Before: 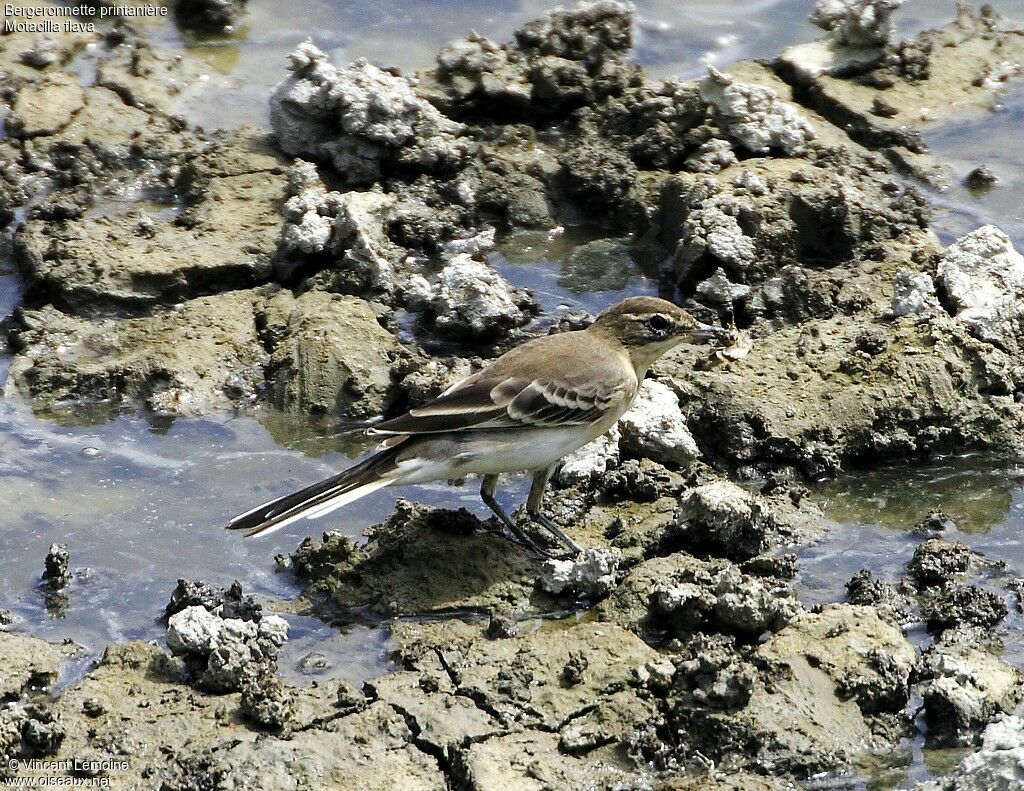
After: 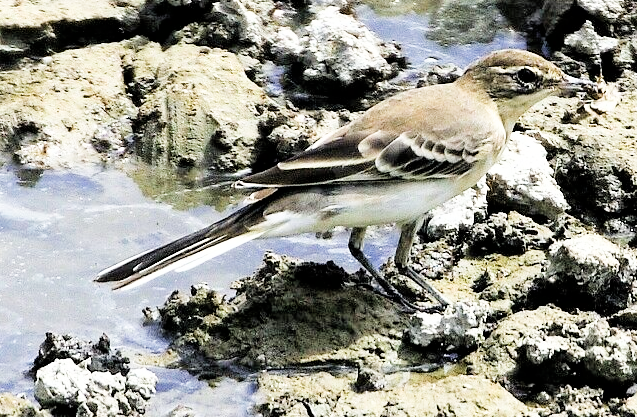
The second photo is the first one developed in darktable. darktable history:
exposure: black level correction 0, exposure 1.463 EV, compensate exposure bias true, compensate highlight preservation false
filmic rgb: black relative exposure -5.1 EV, white relative exposure 3.96 EV, hardness 2.88, contrast 1.189, highlights saturation mix -31.24%
crop: left 12.987%, top 31.344%, right 24.745%, bottom 15.841%
